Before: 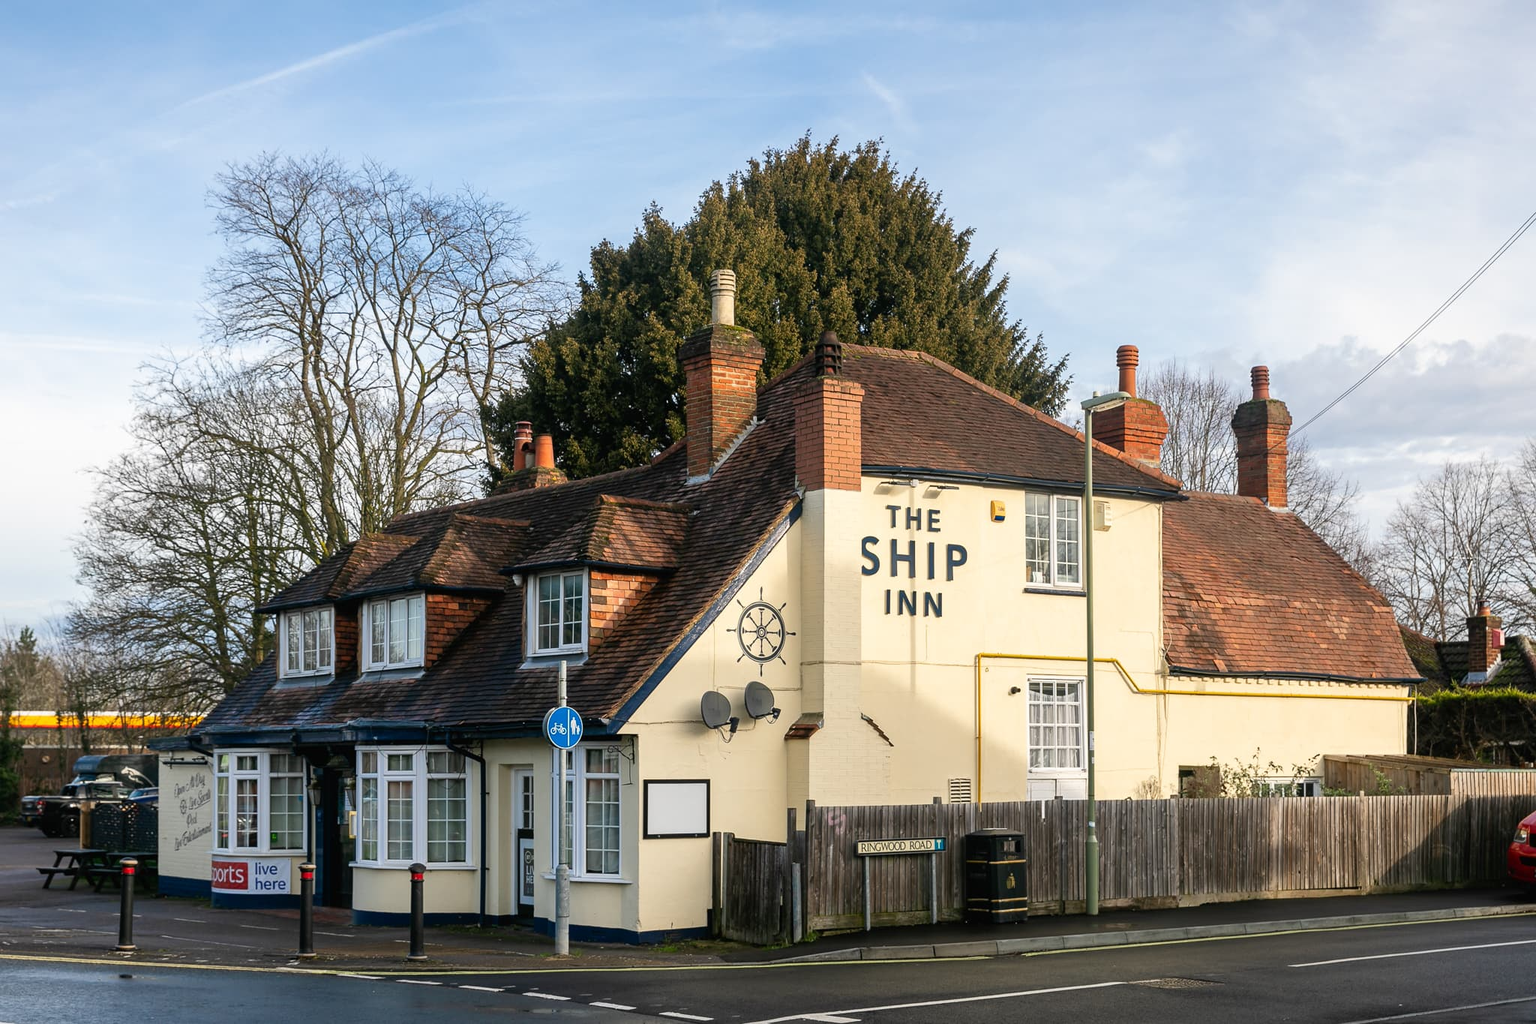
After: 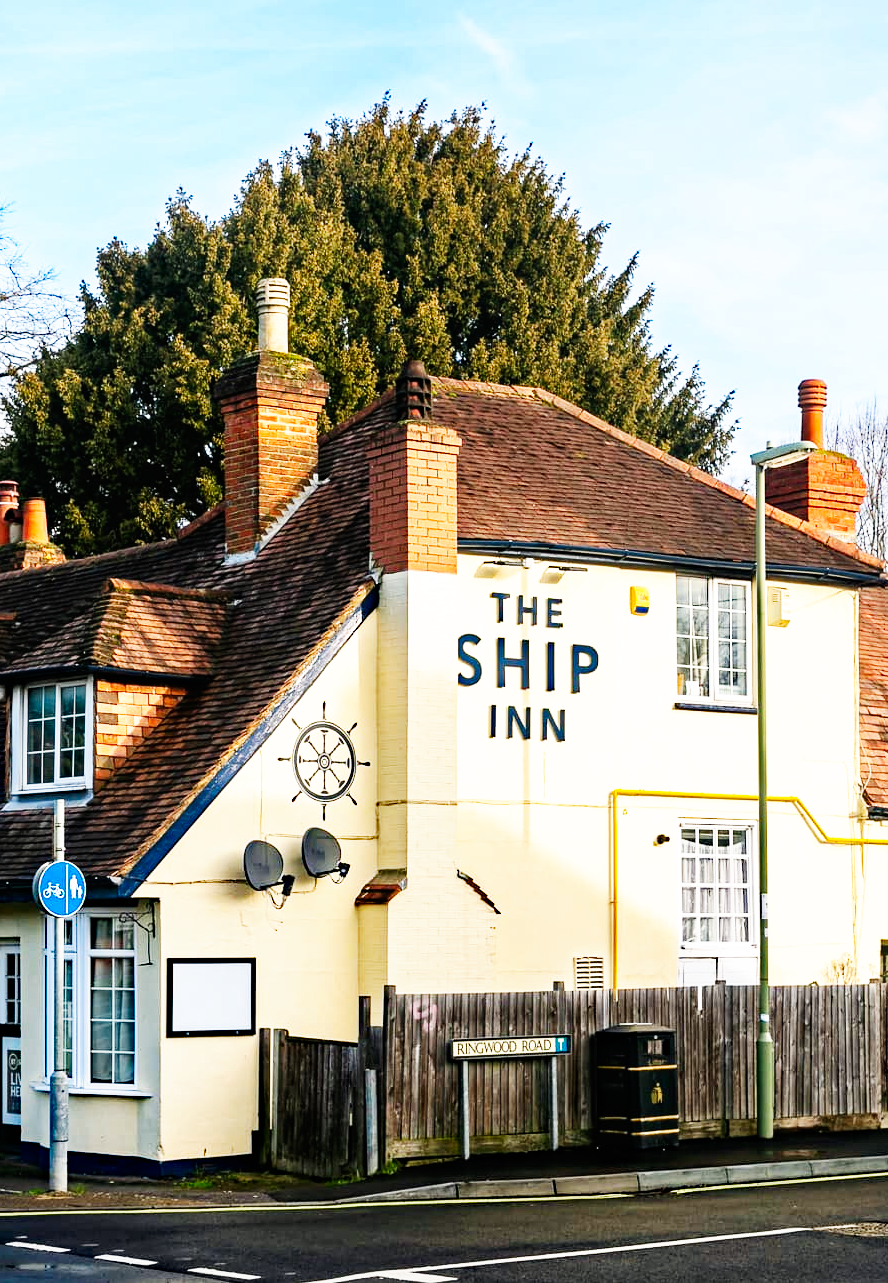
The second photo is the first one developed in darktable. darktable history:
haze removal: strength 0.524, distance 0.924, compatibility mode true, adaptive false
crop: left 33.748%, top 6.006%, right 22.881%
base curve: curves: ch0 [(0, 0) (0.007, 0.004) (0.027, 0.03) (0.046, 0.07) (0.207, 0.54) (0.442, 0.872) (0.673, 0.972) (1, 1)], preserve colors none
